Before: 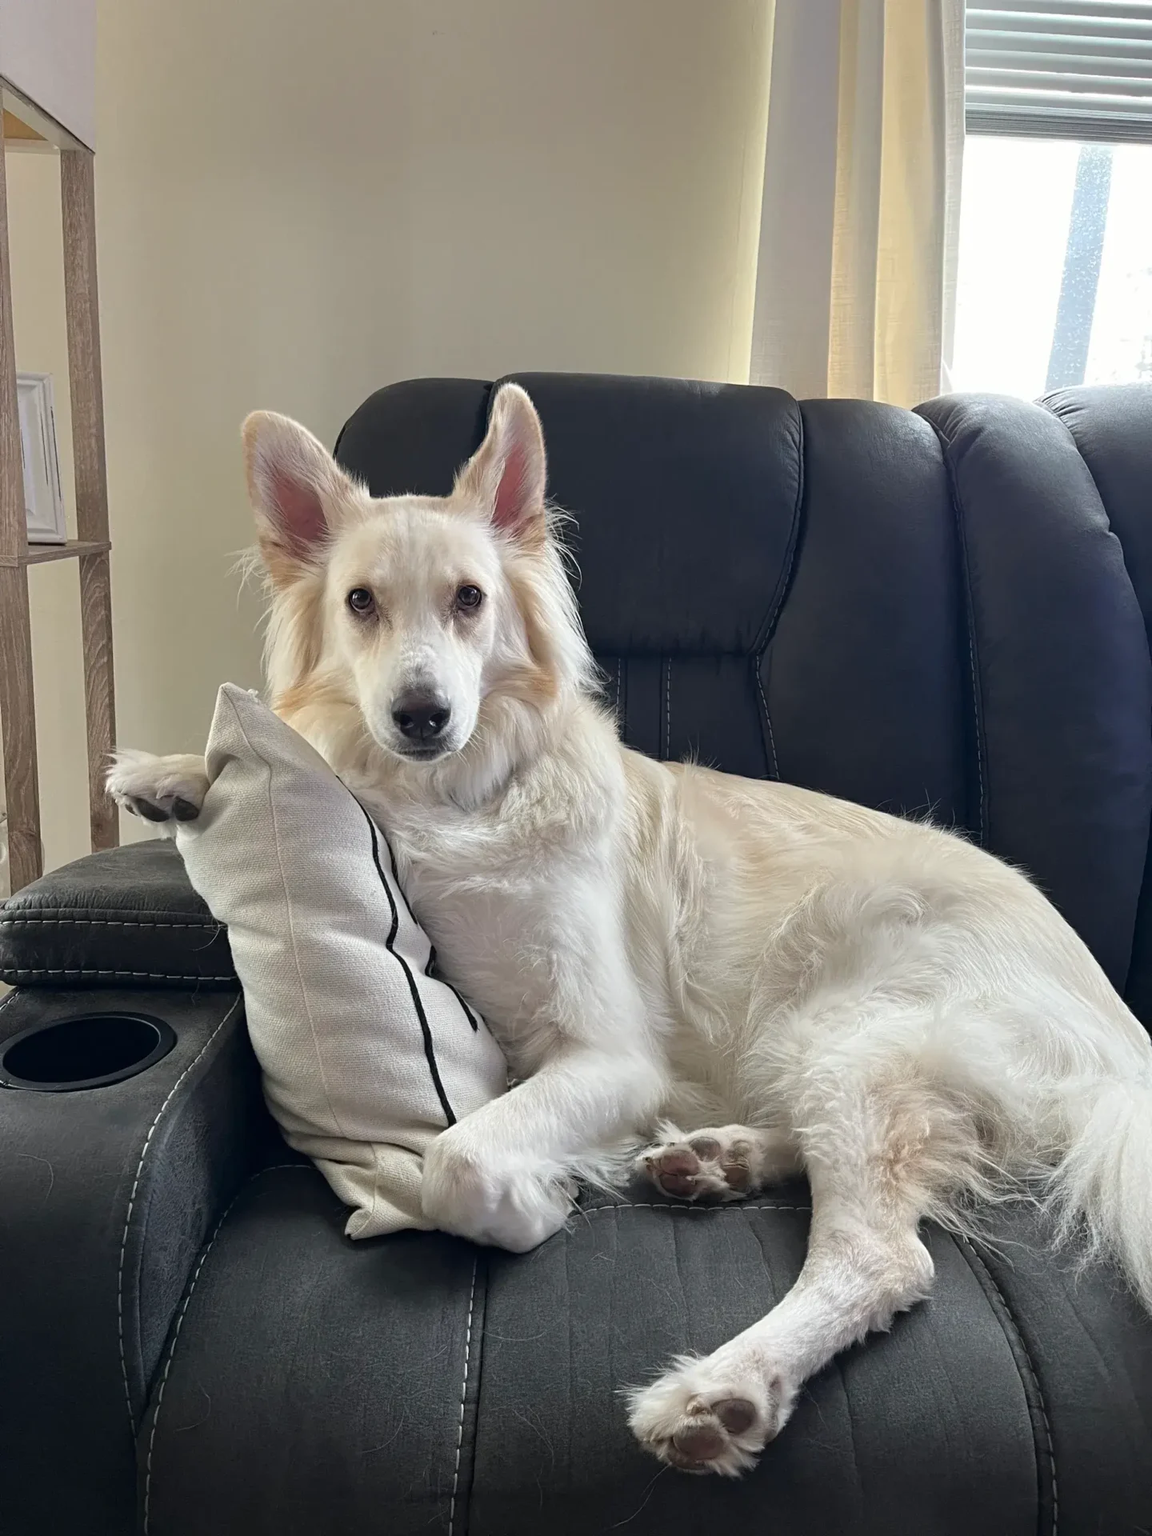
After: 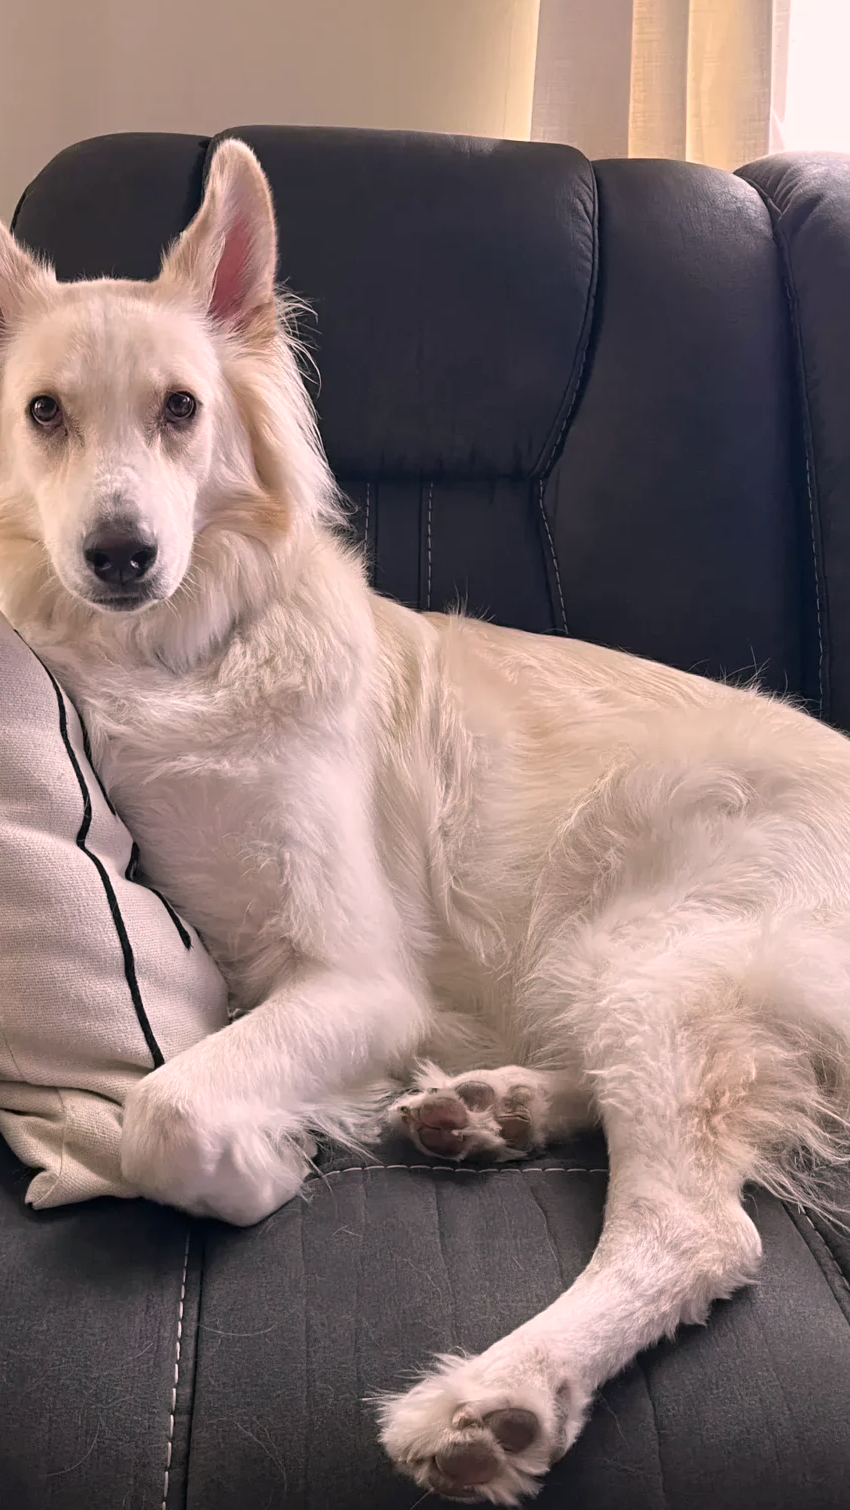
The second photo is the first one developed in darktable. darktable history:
color correction: highlights a* 14.52, highlights b* 4.84
crop and rotate: left 28.256%, top 17.734%, right 12.656%, bottom 3.573%
